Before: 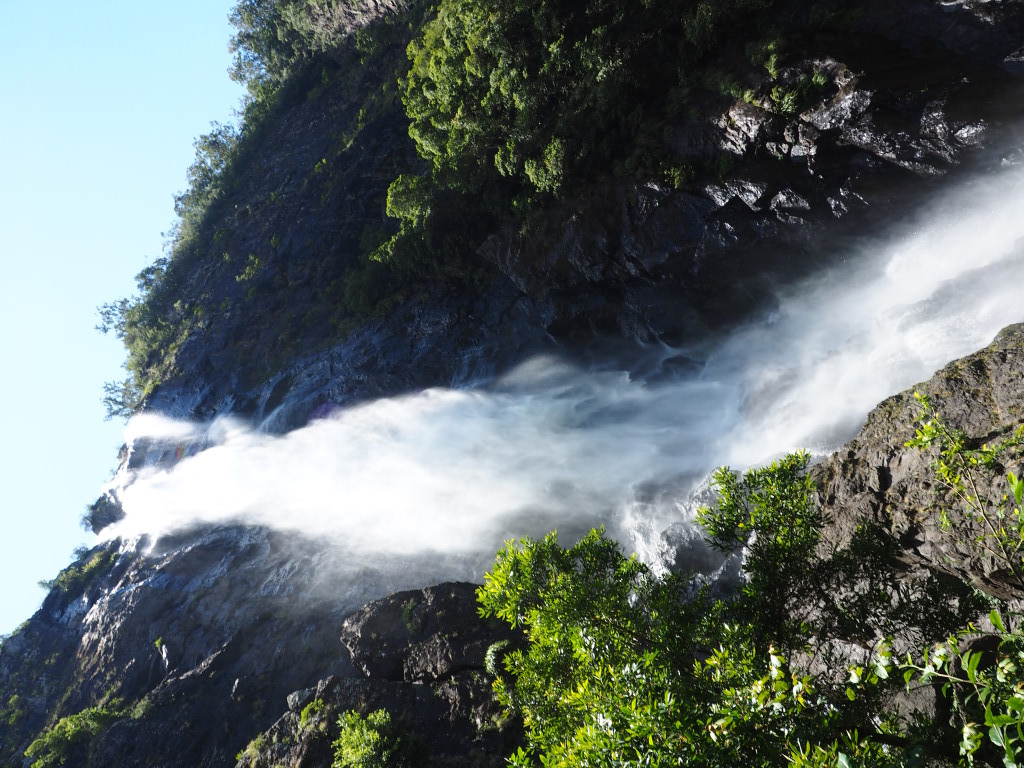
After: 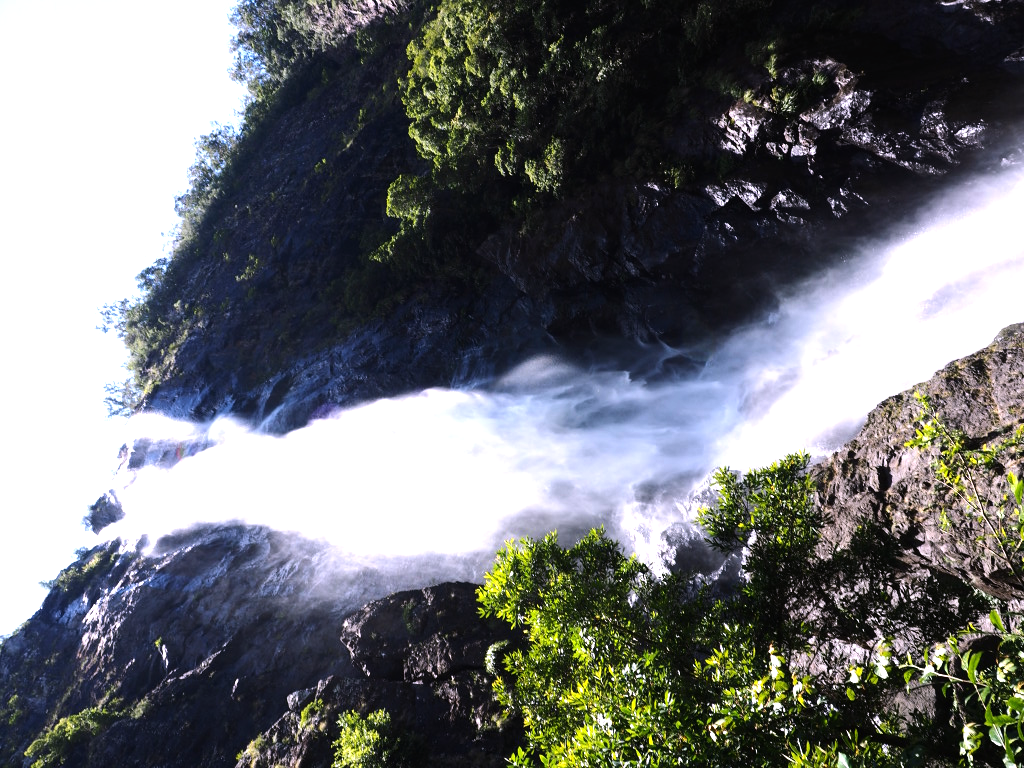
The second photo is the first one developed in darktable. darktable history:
tone equalizer: -8 EV -0.75 EV, -7 EV -0.7 EV, -6 EV -0.6 EV, -5 EV -0.4 EV, -3 EV 0.4 EV, -2 EV 0.6 EV, -1 EV 0.7 EV, +0 EV 0.75 EV, edges refinement/feathering 500, mask exposure compensation -1.57 EV, preserve details no
white balance: red 1.066, blue 1.119
